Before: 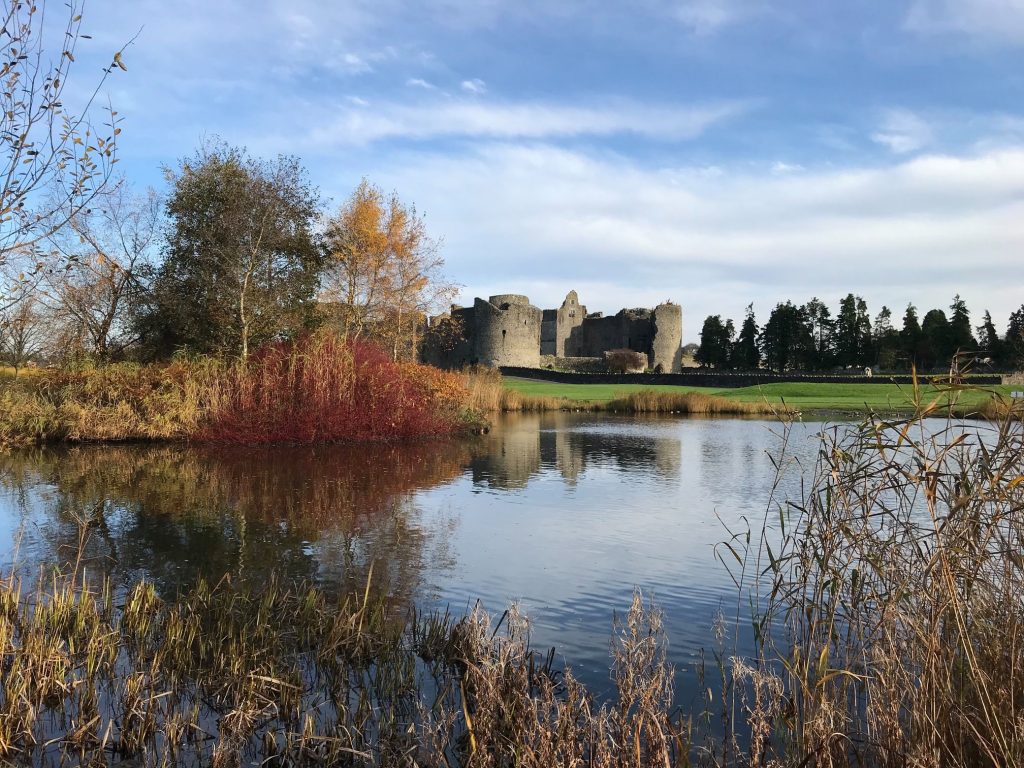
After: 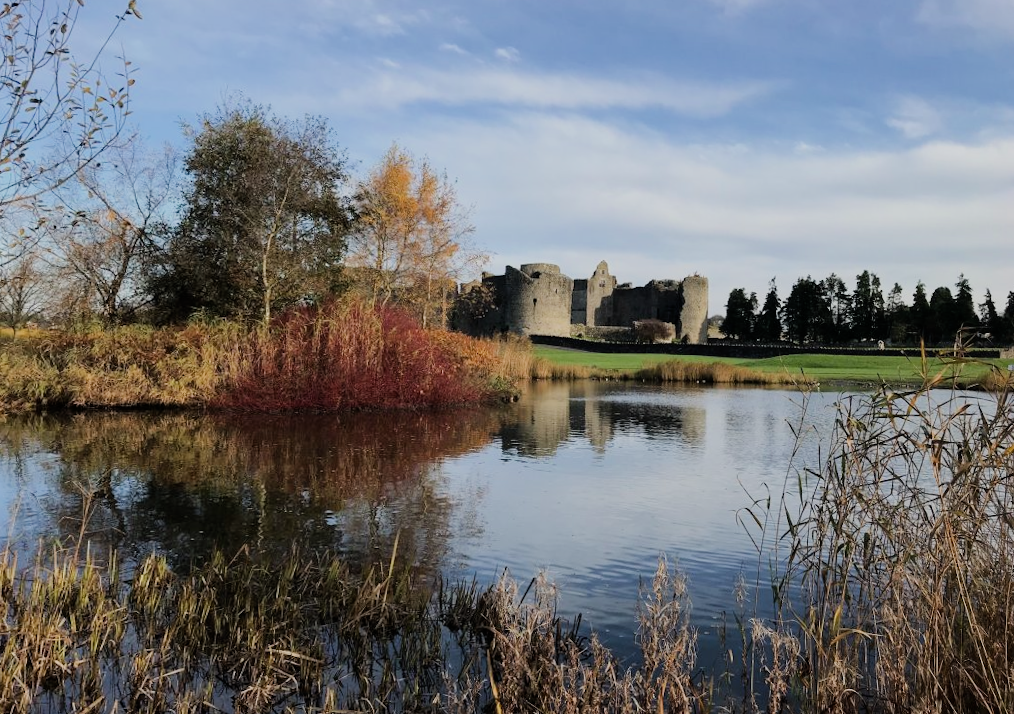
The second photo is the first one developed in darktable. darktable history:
filmic rgb: black relative exposure -7.65 EV, white relative exposure 4.56 EV, hardness 3.61, contrast 1.05
rotate and perspective: rotation 0.679°, lens shift (horizontal) 0.136, crop left 0.009, crop right 0.991, crop top 0.078, crop bottom 0.95
